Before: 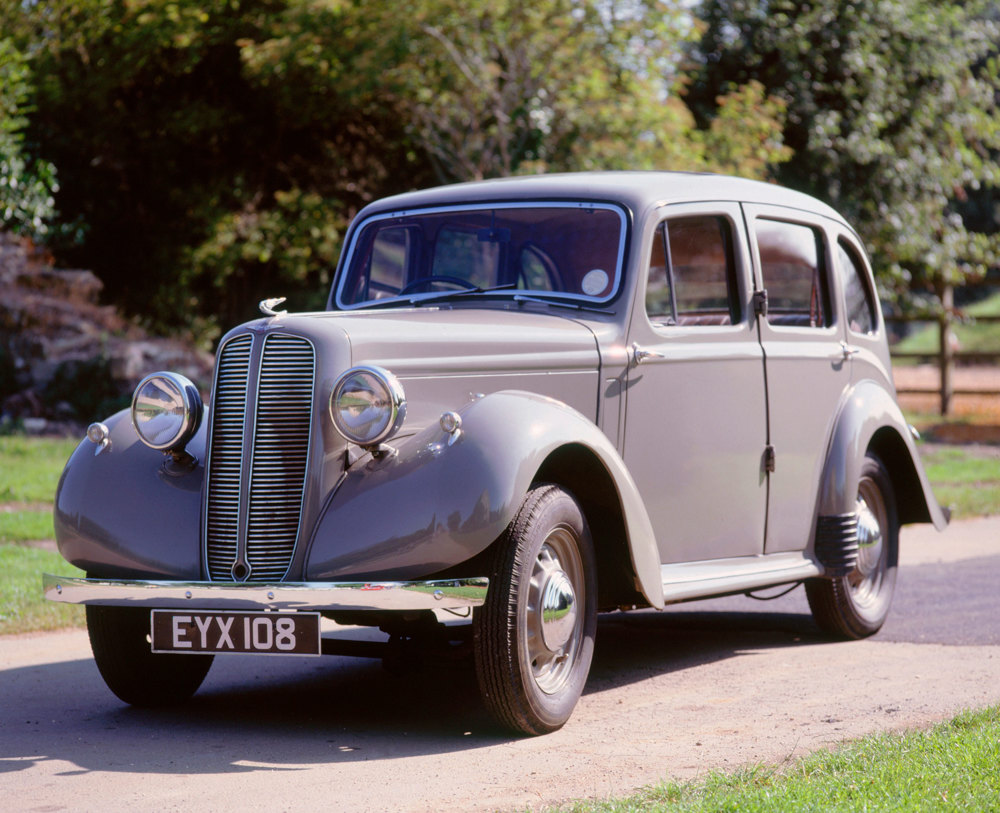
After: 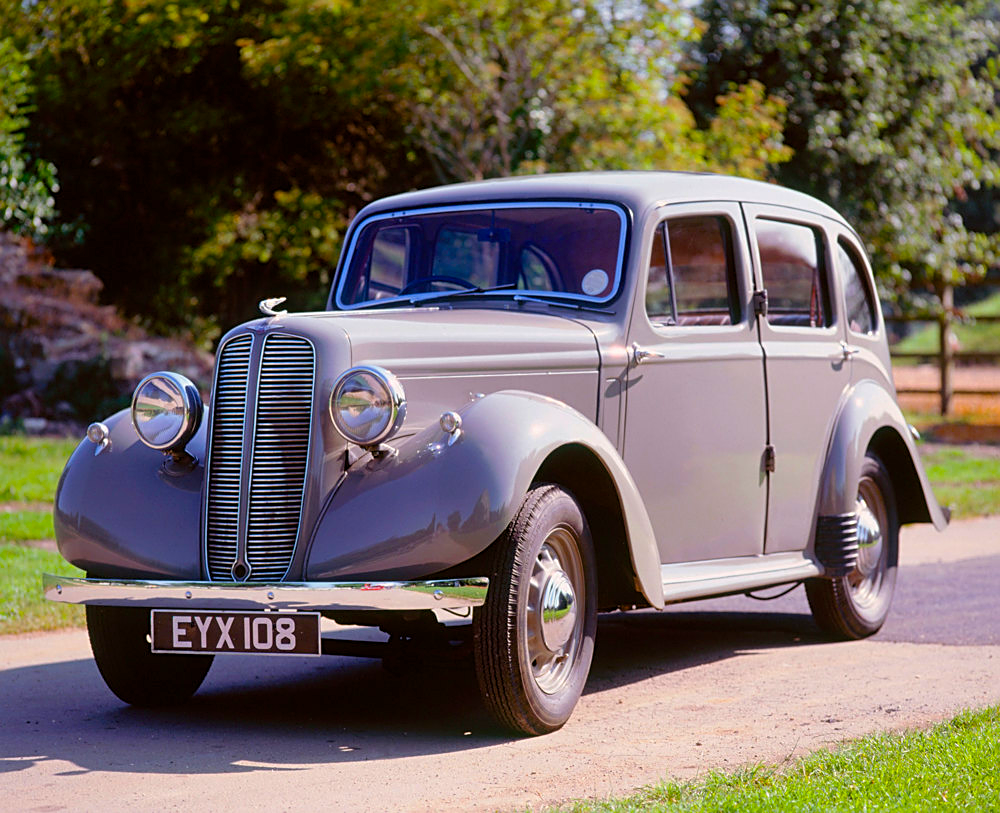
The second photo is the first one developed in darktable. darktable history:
exposure: exposure -0.041 EV, compensate highlight preservation false
sharpen: on, module defaults
color balance rgb: linear chroma grading › global chroma 15%, perceptual saturation grading › global saturation 30%
